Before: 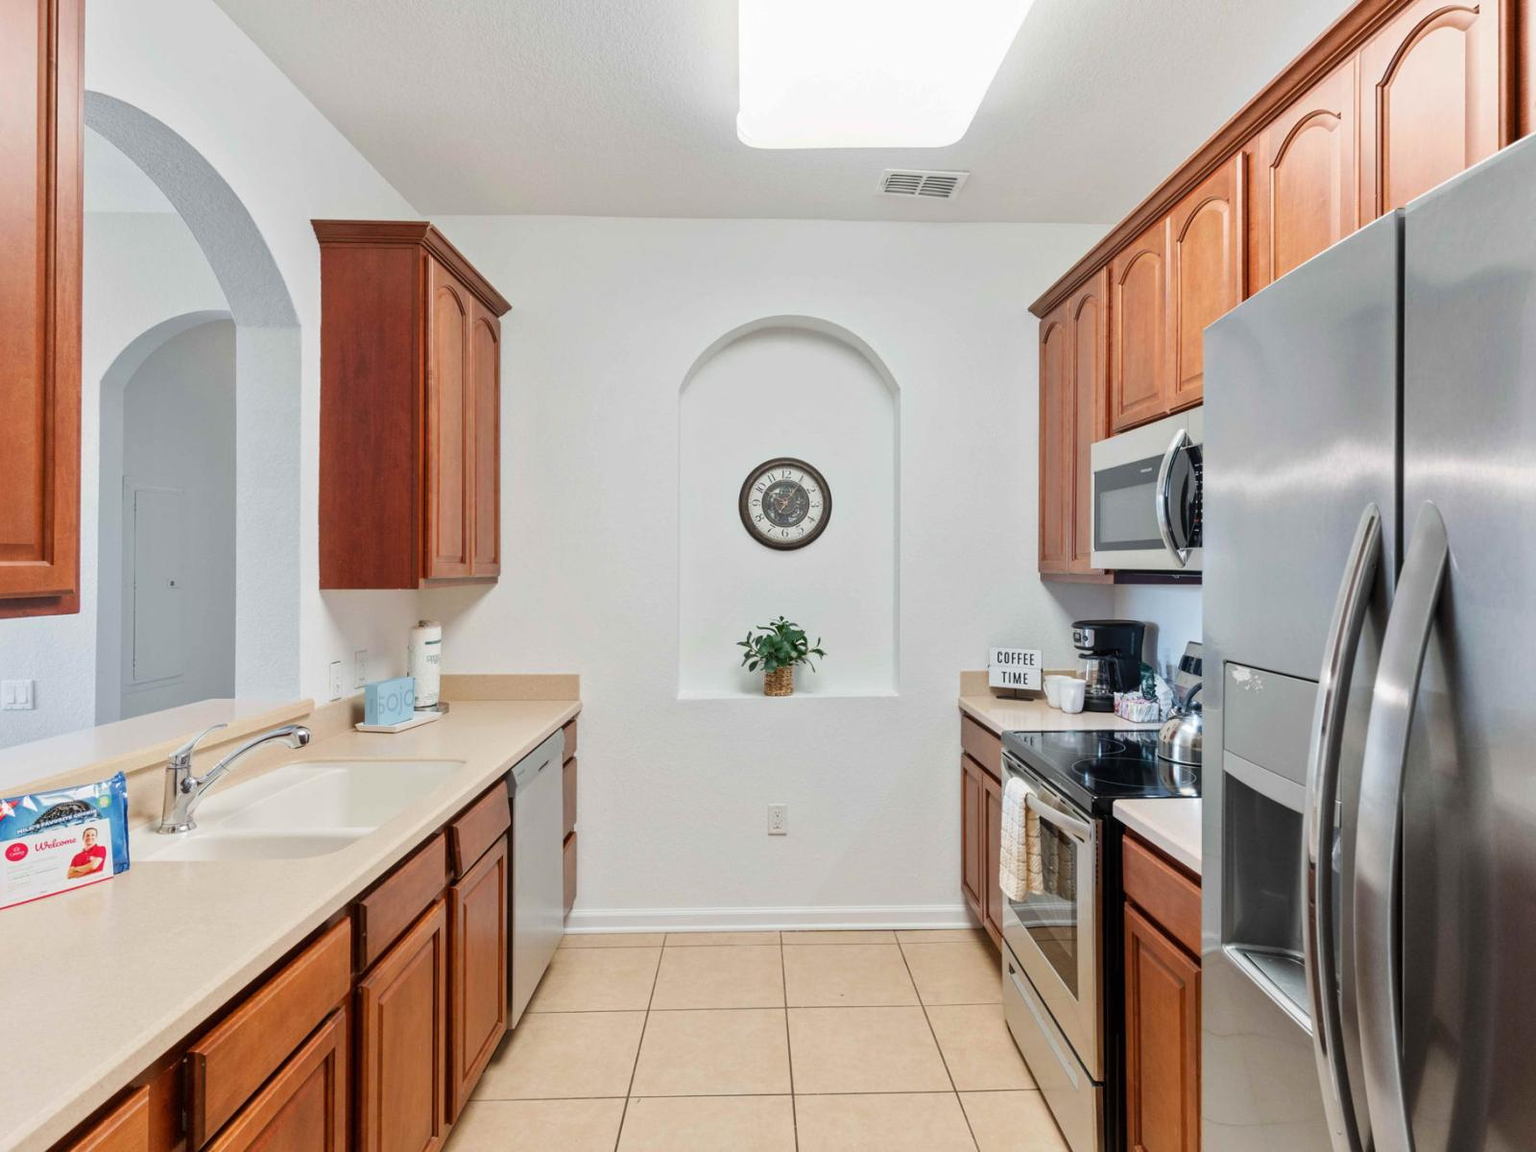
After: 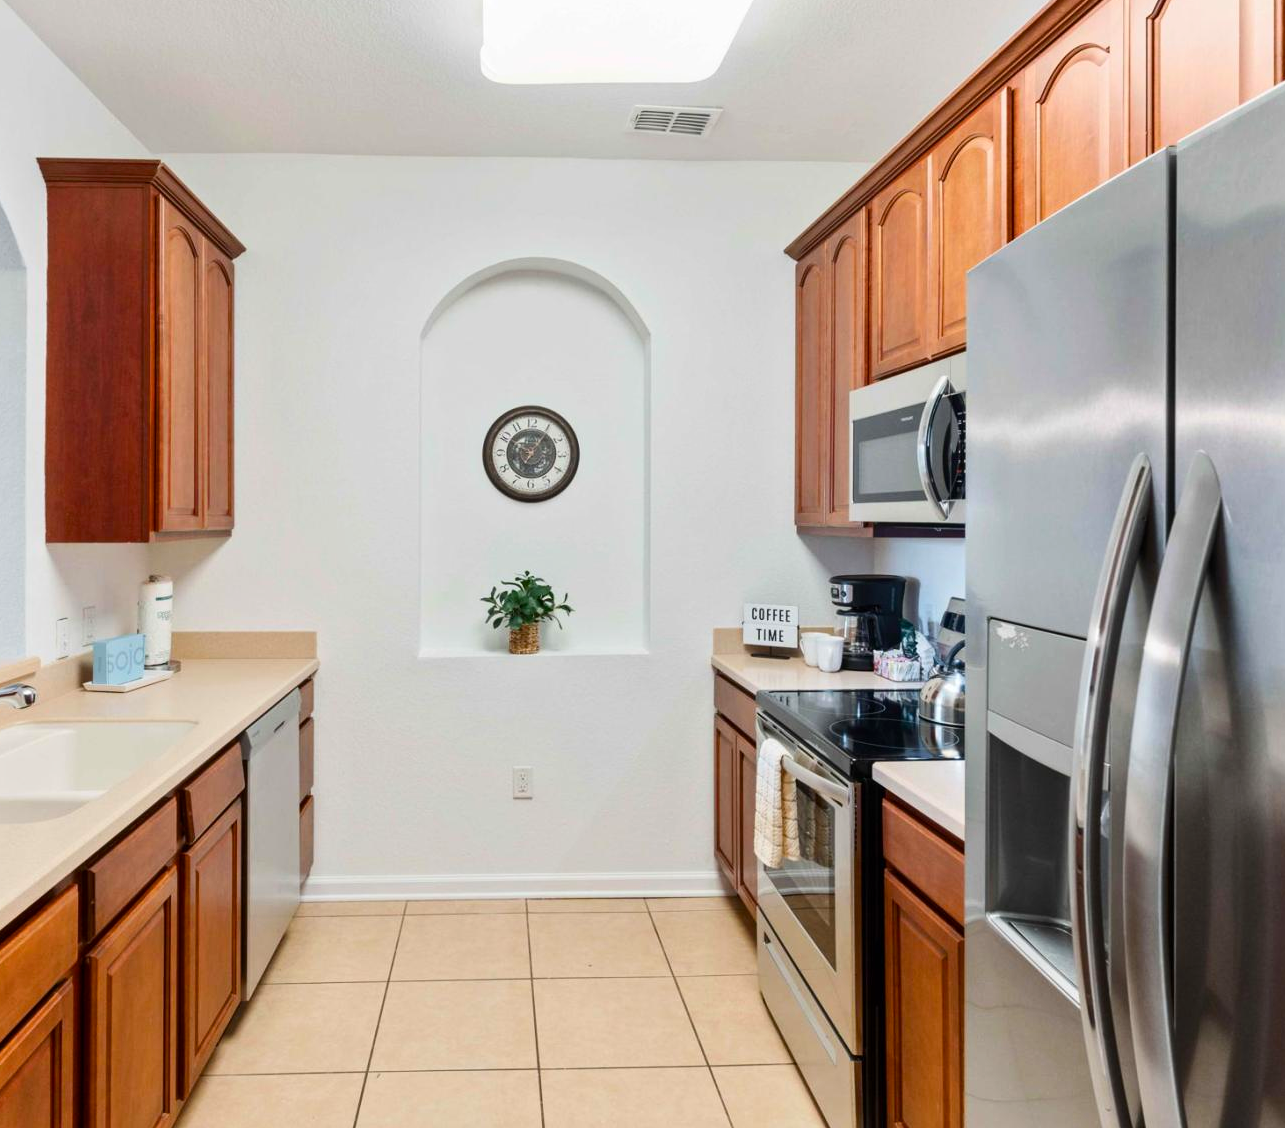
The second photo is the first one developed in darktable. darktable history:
crop and rotate: left 17.959%, top 5.958%, right 1.691%
contrast brightness saturation: contrast 0.141
color balance rgb: perceptual saturation grading › global saturation 19.905%
